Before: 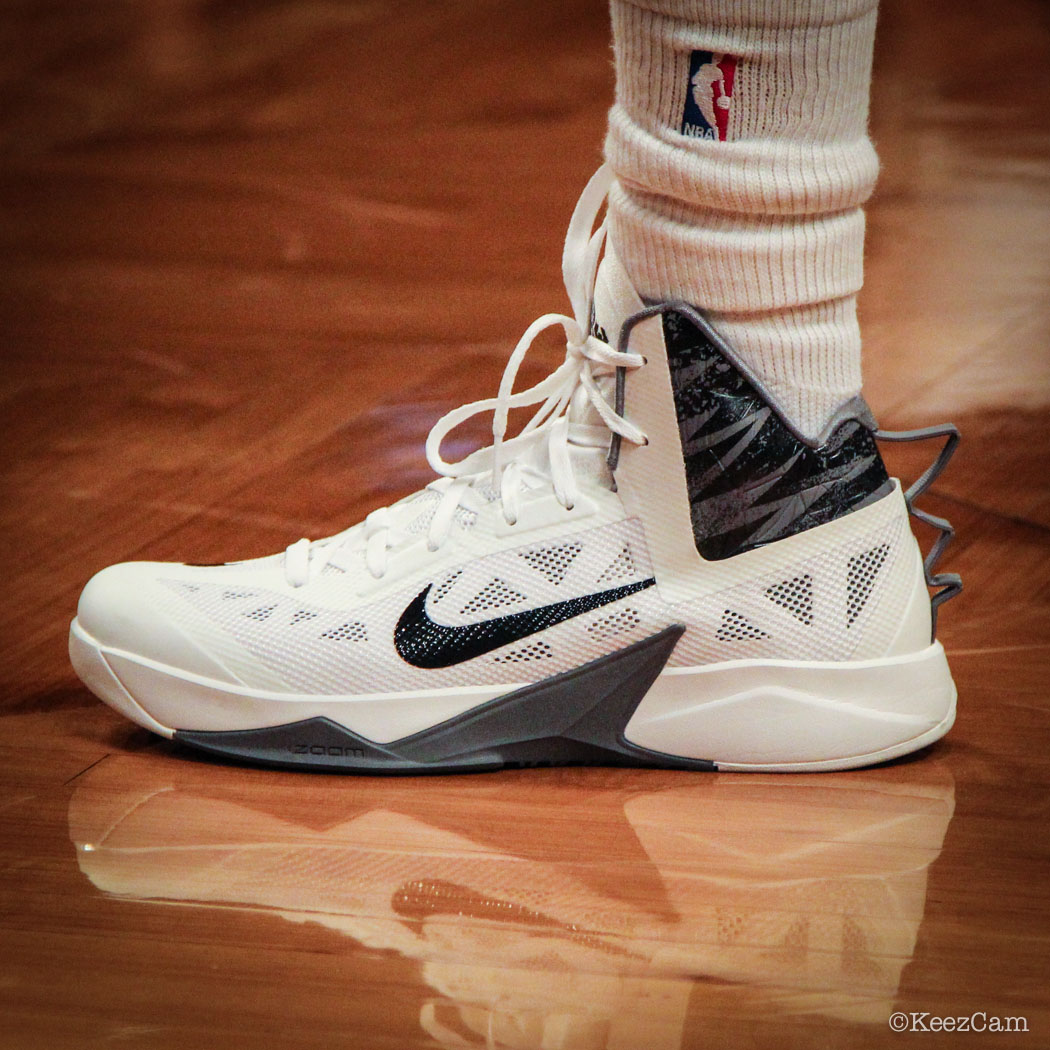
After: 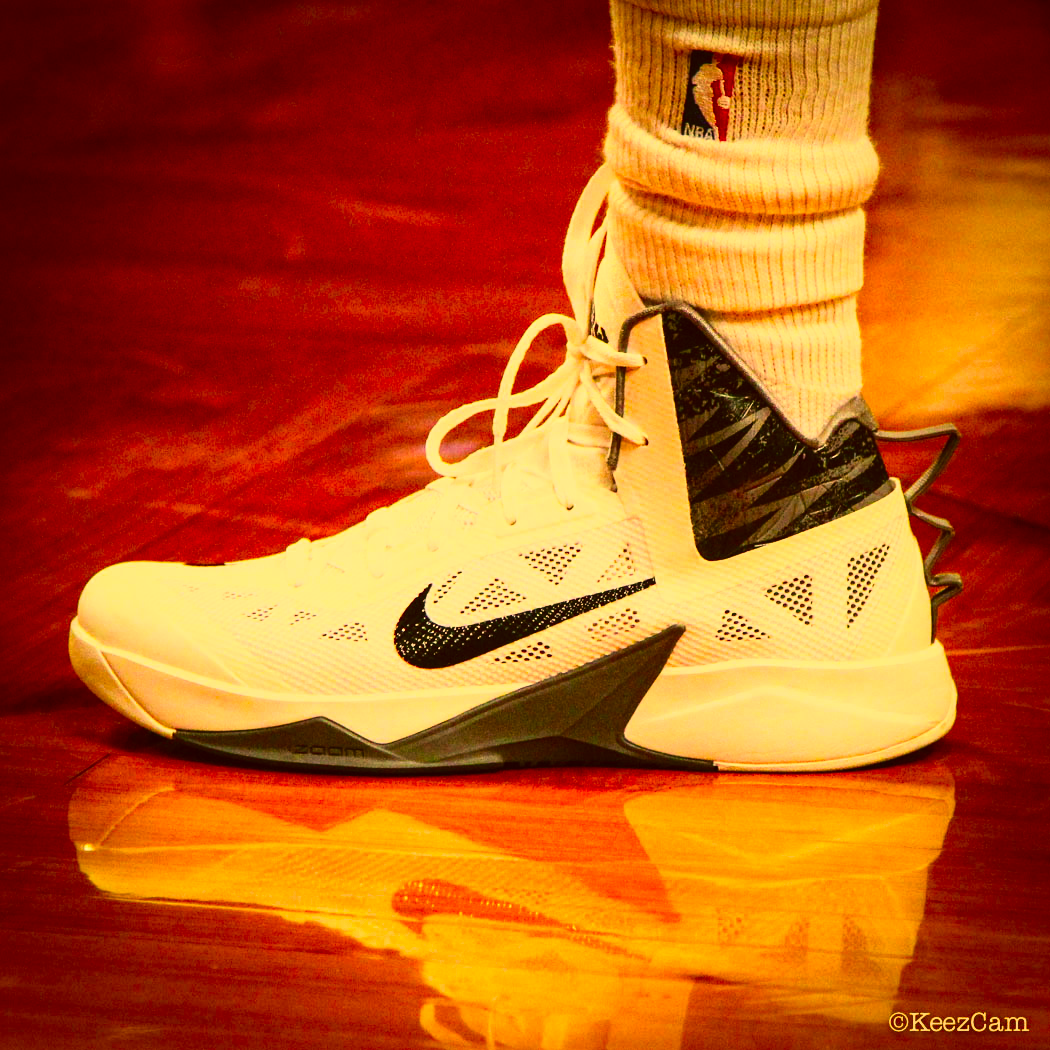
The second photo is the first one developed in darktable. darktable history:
tone curve: curves: ch0 [(0, 0.013) (0.198, 0.175) (0.512, 0.582) (0.625, 0.754) (0.81, 0.934) (1, 1)], color space Lab, independent channels, preserve colors none
color correction: highlights a* 11.13, highlights b* 30.3, shadows a* 2.57, shadows b* 17.92, saturation 1.73
shadows and highlights: shadows -23.1, highlights 47.57, soften with gaussian
